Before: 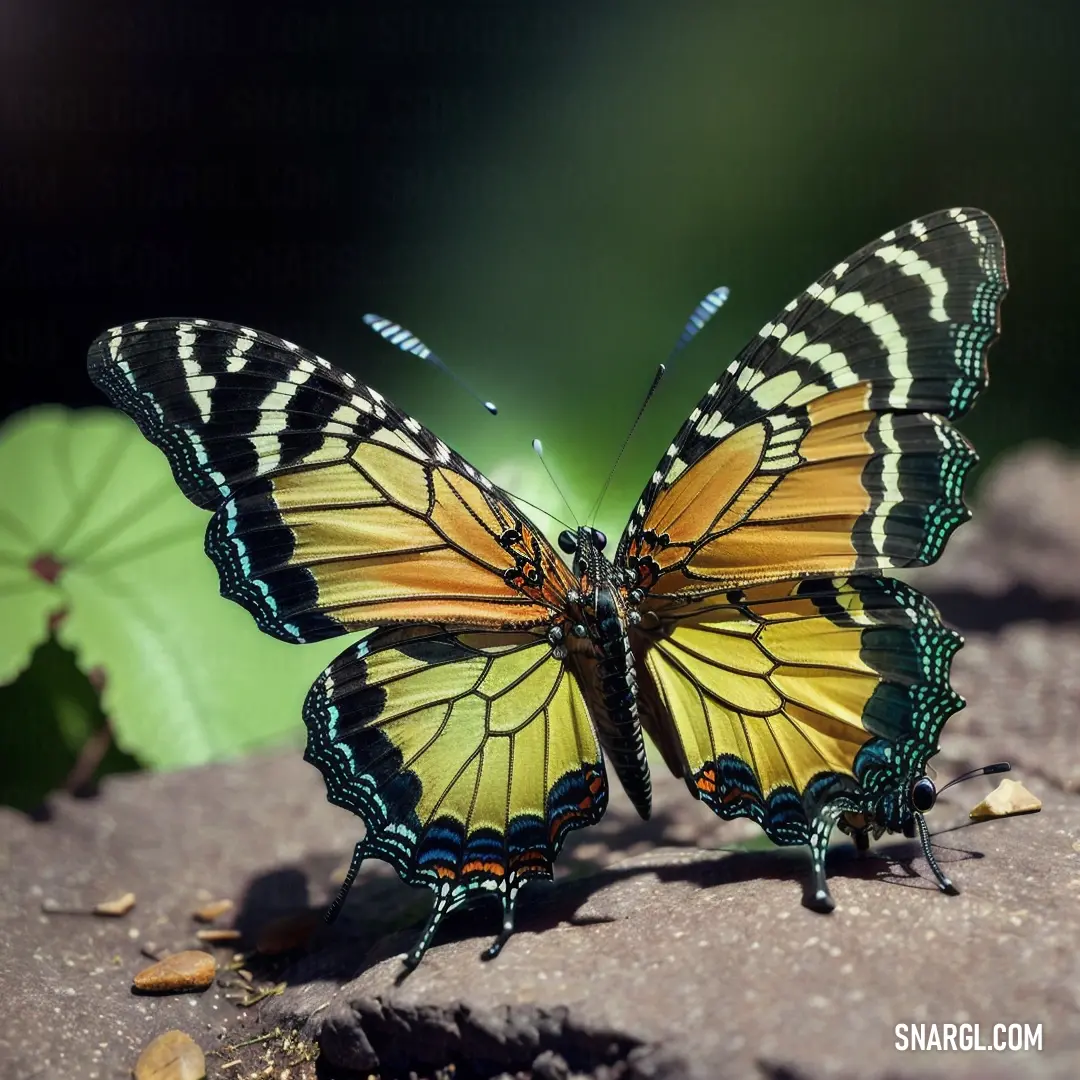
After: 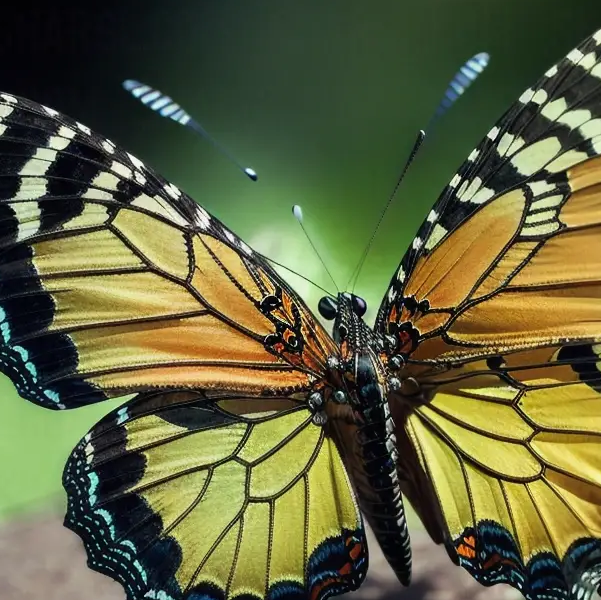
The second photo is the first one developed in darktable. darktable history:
crop and rotate: left 22.27%, top 21.795%, right 22%, bottom 22.619%
